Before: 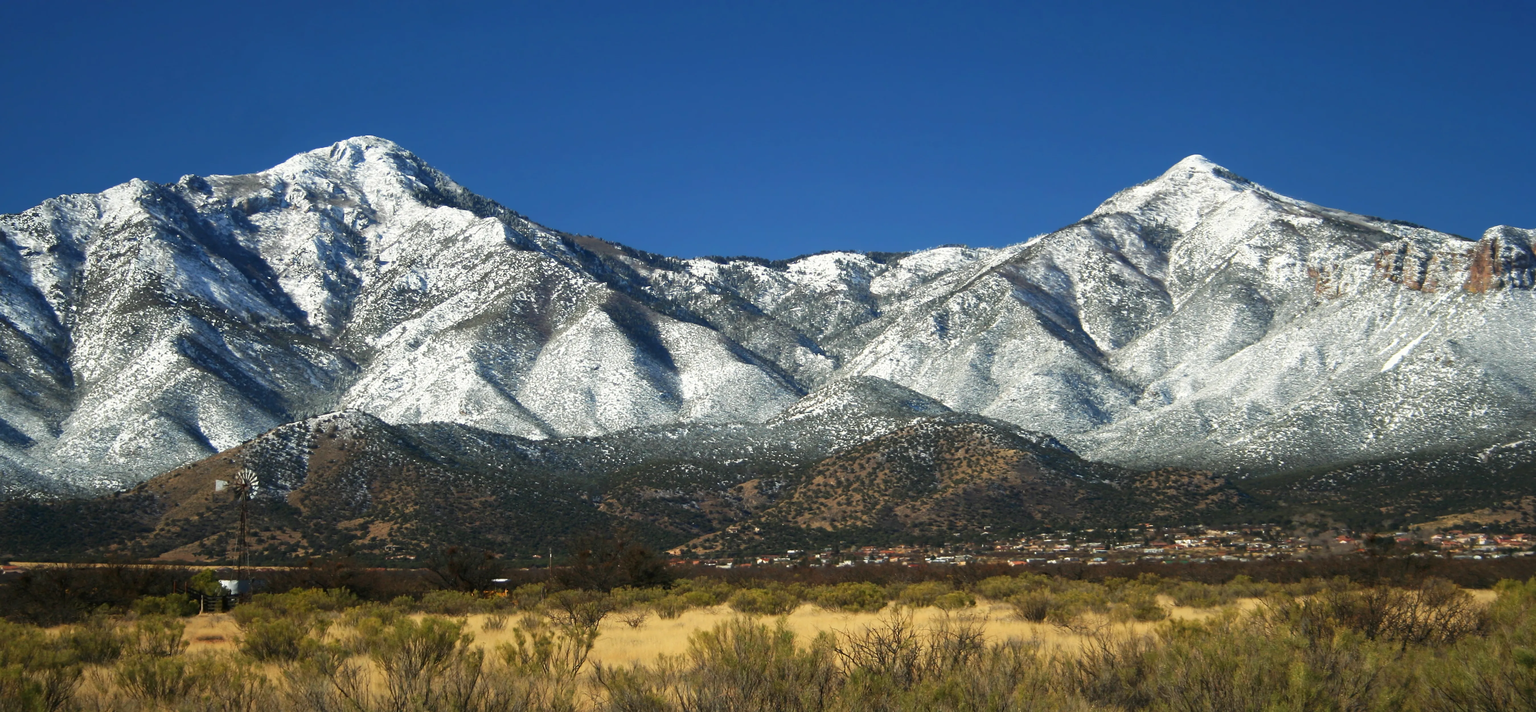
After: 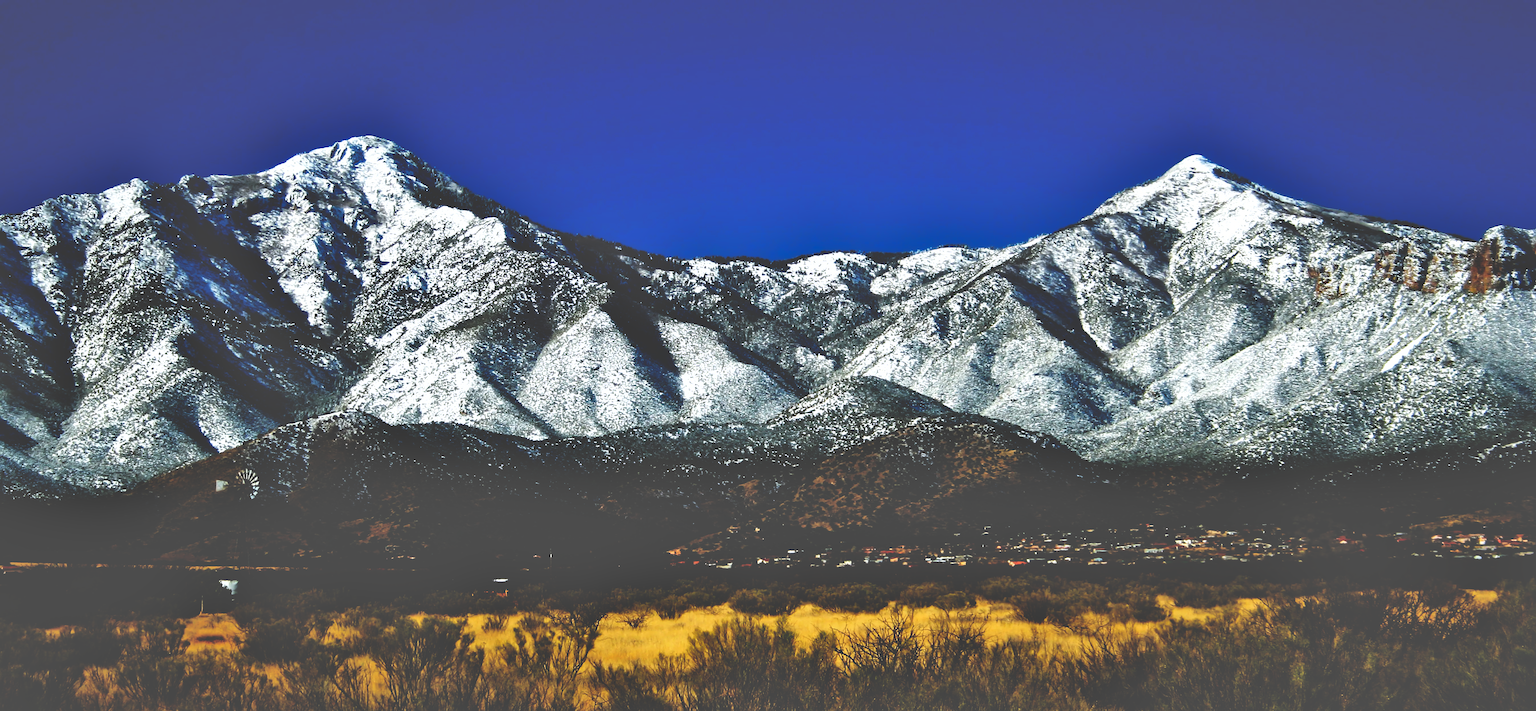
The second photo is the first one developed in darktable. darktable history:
shadows and highlights: shadows 60, soften with gaussian
white balance: red 0.983, blue 1.036
base curve: curves: ch0 [(0, 0.036) (0.083, 0.04) (0.804, 1)], preserve colors none
